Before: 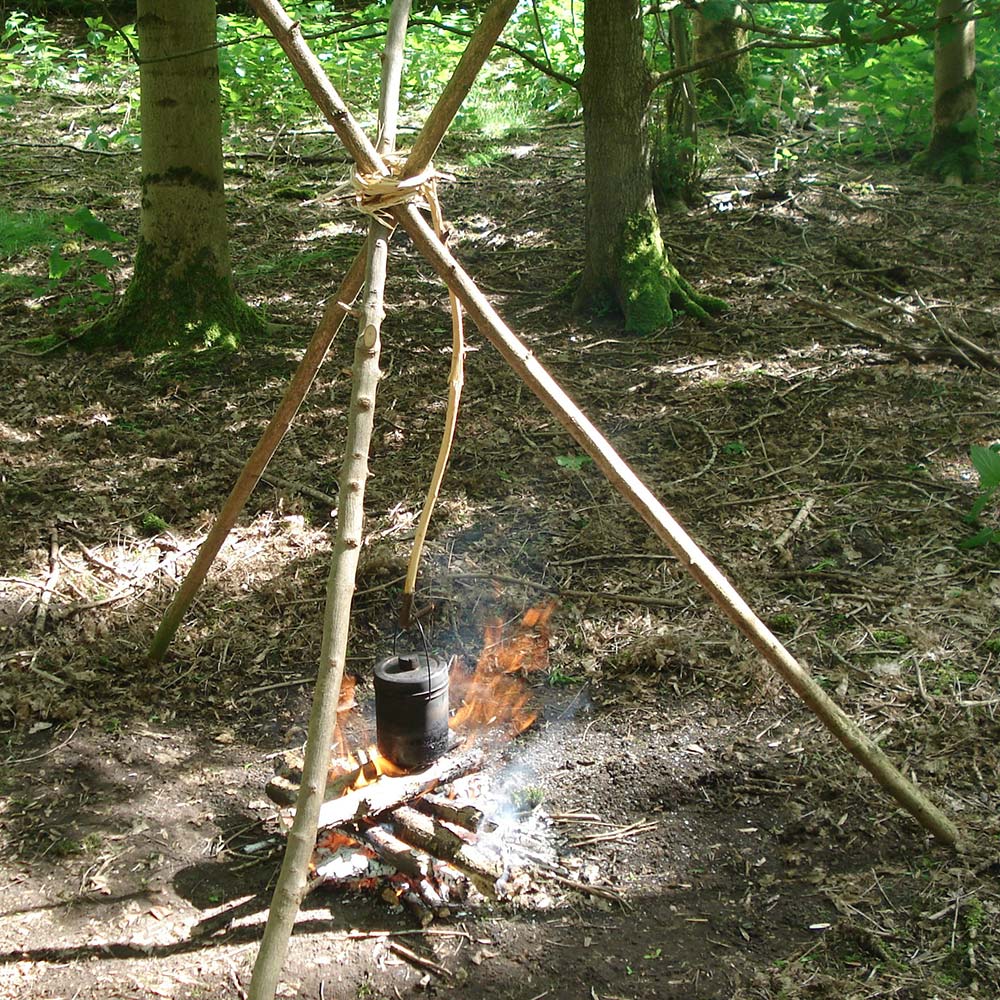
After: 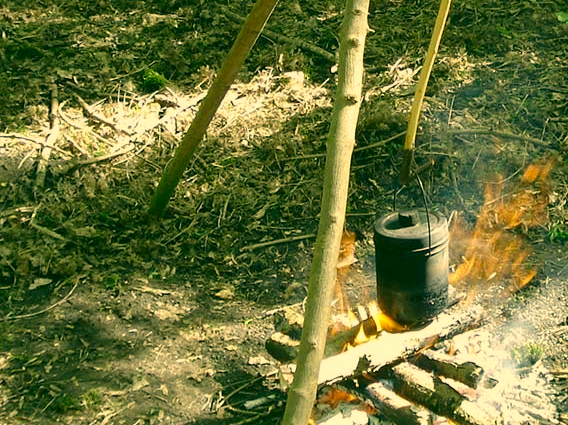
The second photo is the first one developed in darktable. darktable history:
crop: top 44.486%, right 43.179%, bottom 12.98%
color correction: highlights a* 5.66, highlights b* 33.16, shadows a* -25.24, shadows b* 4.04
contrast equalizer: octaves 7, y [[0.528 ×6], [0.514 ×6], [0.362 ×6], [0 ×6], [0 ×6]], mix -0.309
